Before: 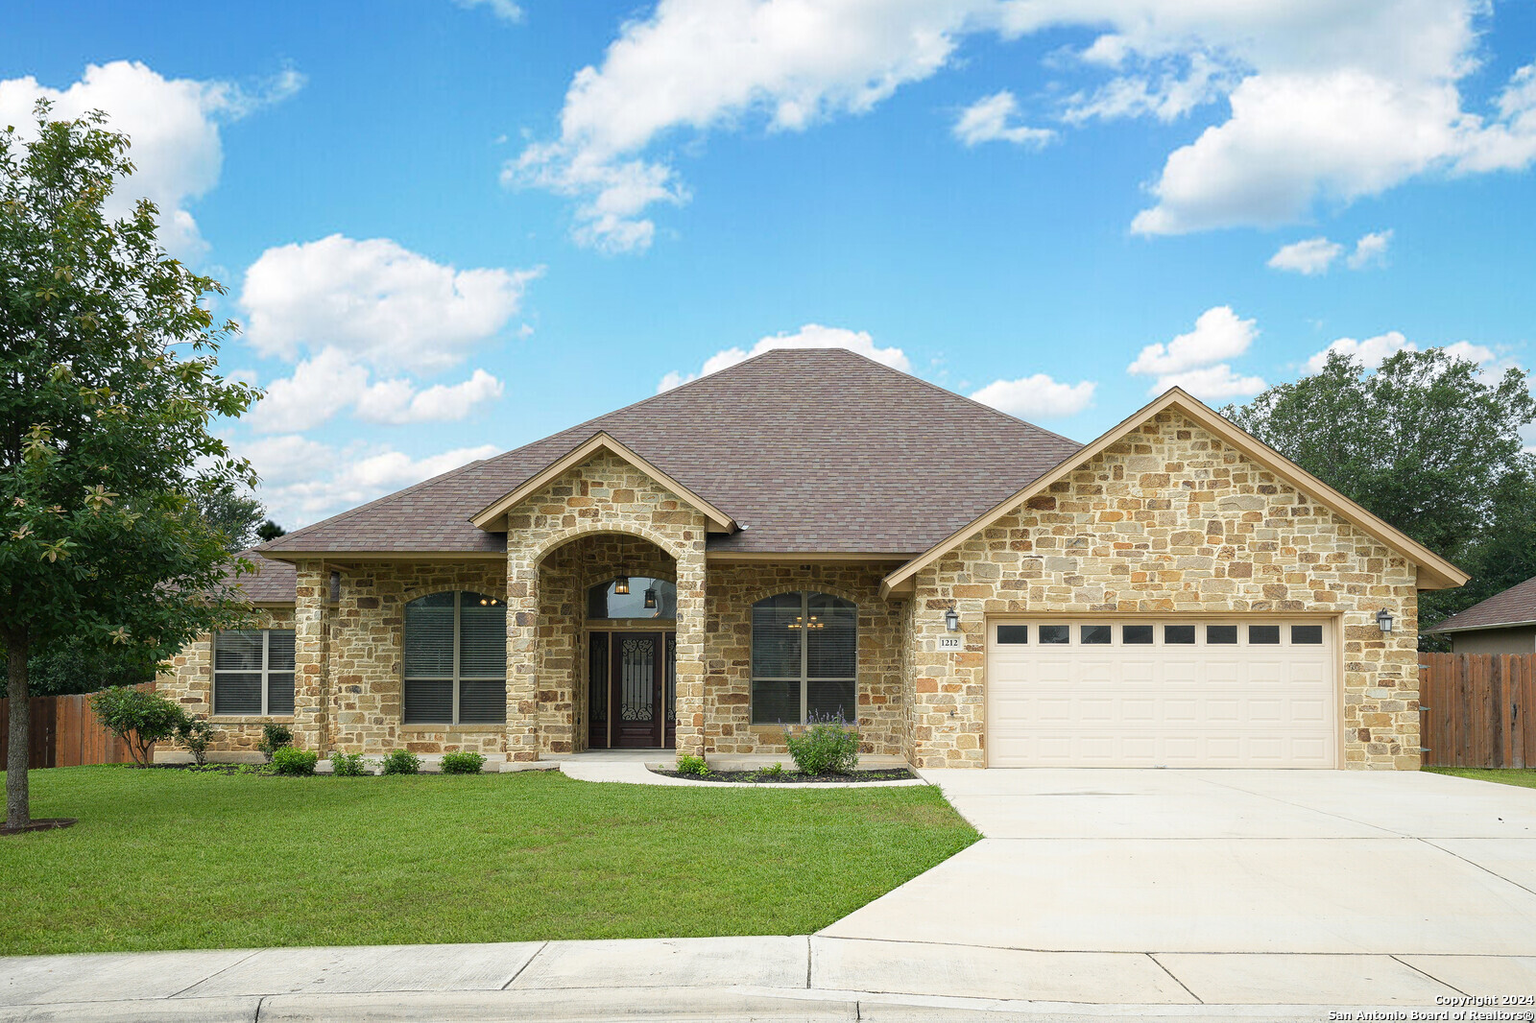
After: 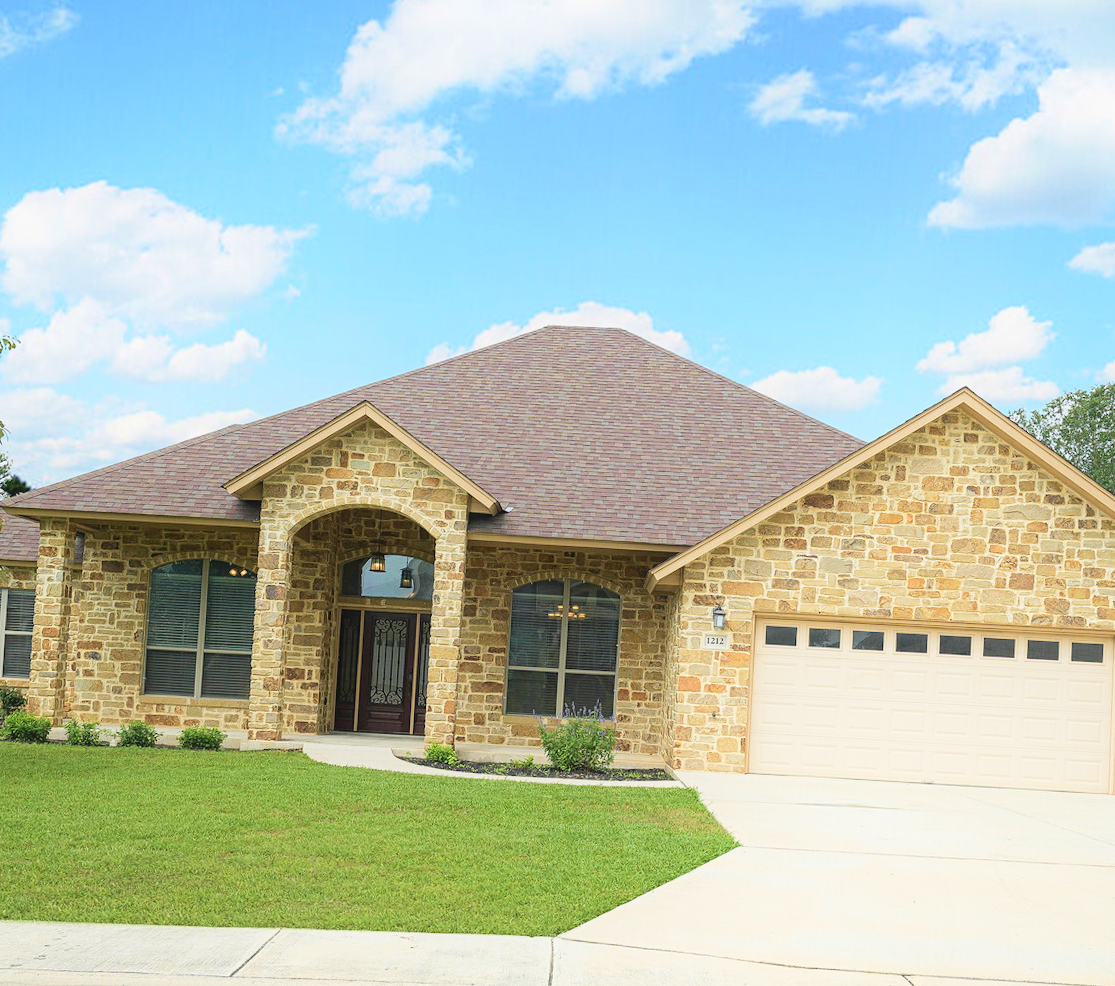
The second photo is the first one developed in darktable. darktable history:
velvia: strength 40.41%
crop and rotate: angle -3.11°, left 13.969%, top 0.033%, right 10.746%, bottom 0.031%
tone curve: curves: ch0 [(0, 0) (0.004, 0.001) (0.133, 0.112) (0.325, 0.362) (0.832, 0.893) (1, 1)], color space Lab, independent channels, preserve colors none
contrast equalizer: octaves 7, y [[0.439, 0.44, 0.442, 0.457, 0.493, 0.498], [0.5 ×6], [0.5 ×6], [0 ×6], [0 ×6]]
